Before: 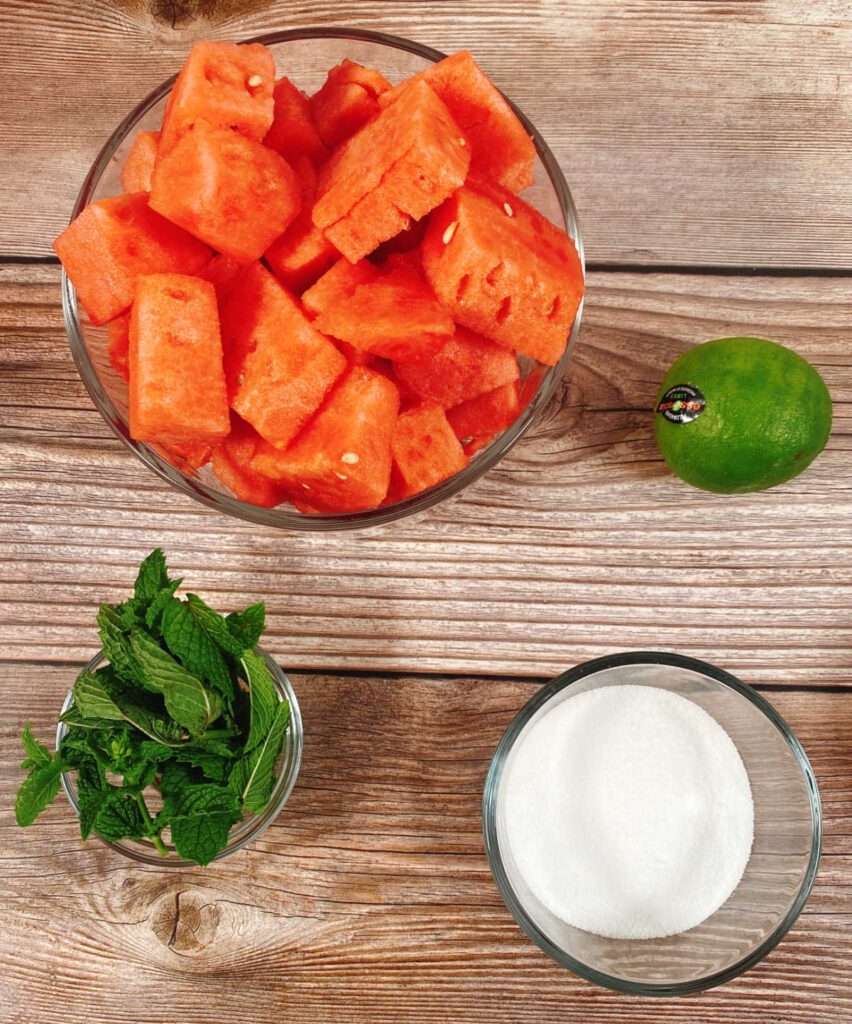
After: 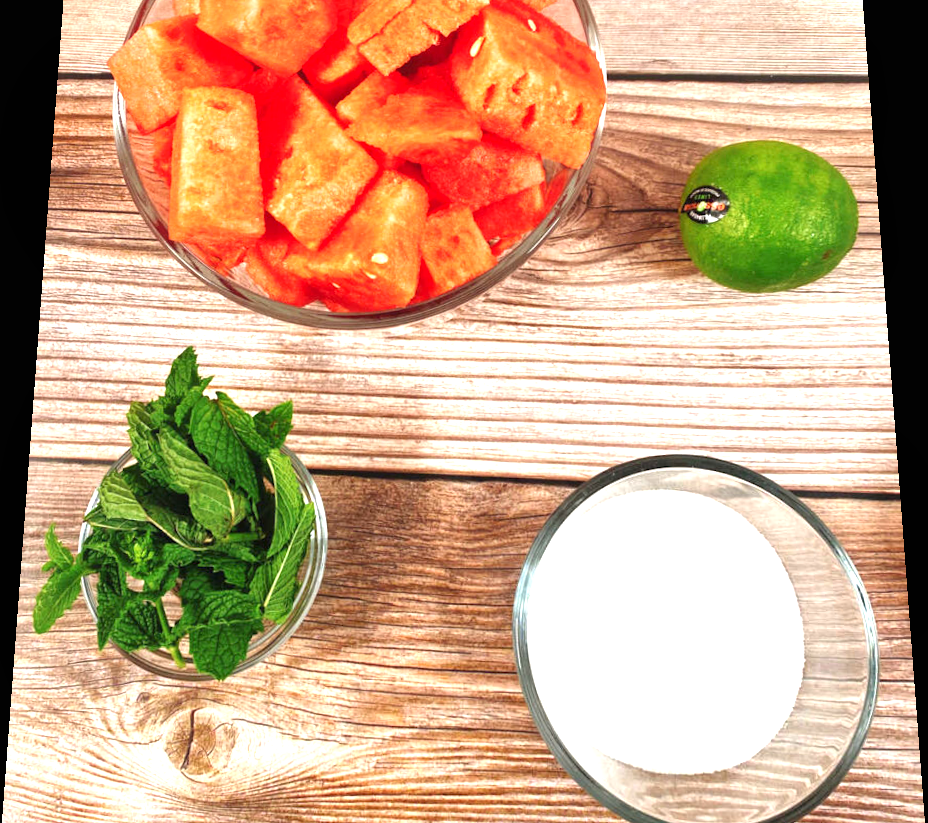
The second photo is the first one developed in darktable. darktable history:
local contrast: mode bilateral grid, contrast 20, coarseness 50, detail 120%, midtone range 0.2
exposure: black level correction 0, exposure 1.1 EV, compensate exposure bias true, compensate highlight preservation false
rotate and perspective: rotation 0.128°, lens shift (vertical) -0.181, lens shift (horizontal) -0.044, shear 0.001, automatic cropping off
crop and rotate: top 15.774%, bottom 5.506%
